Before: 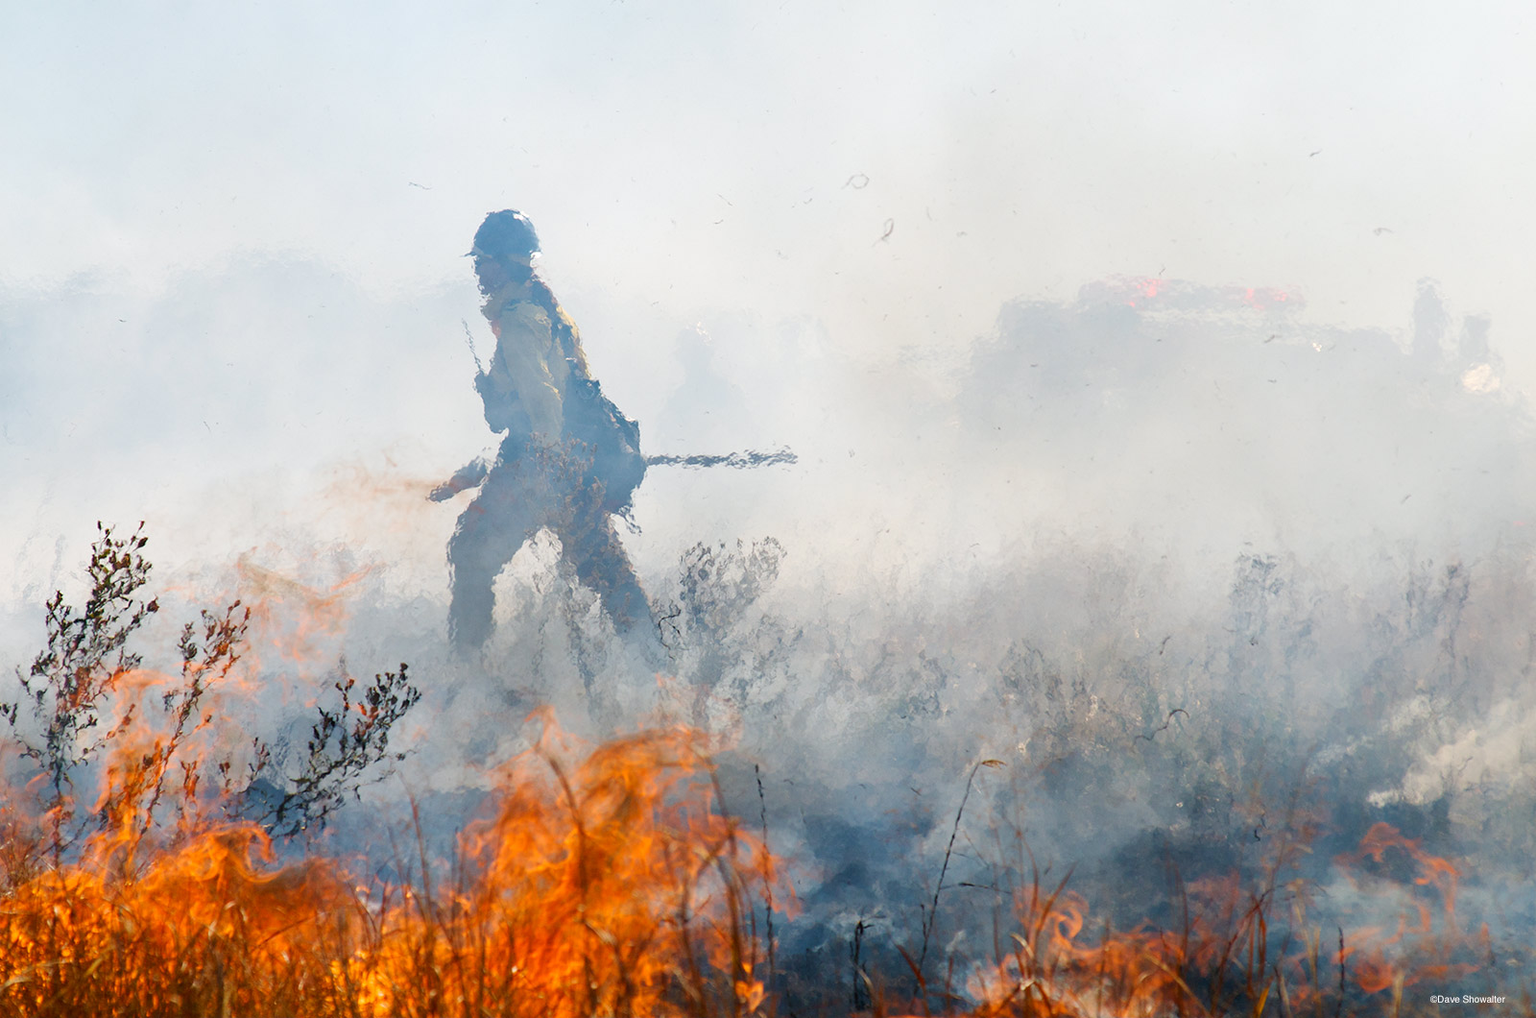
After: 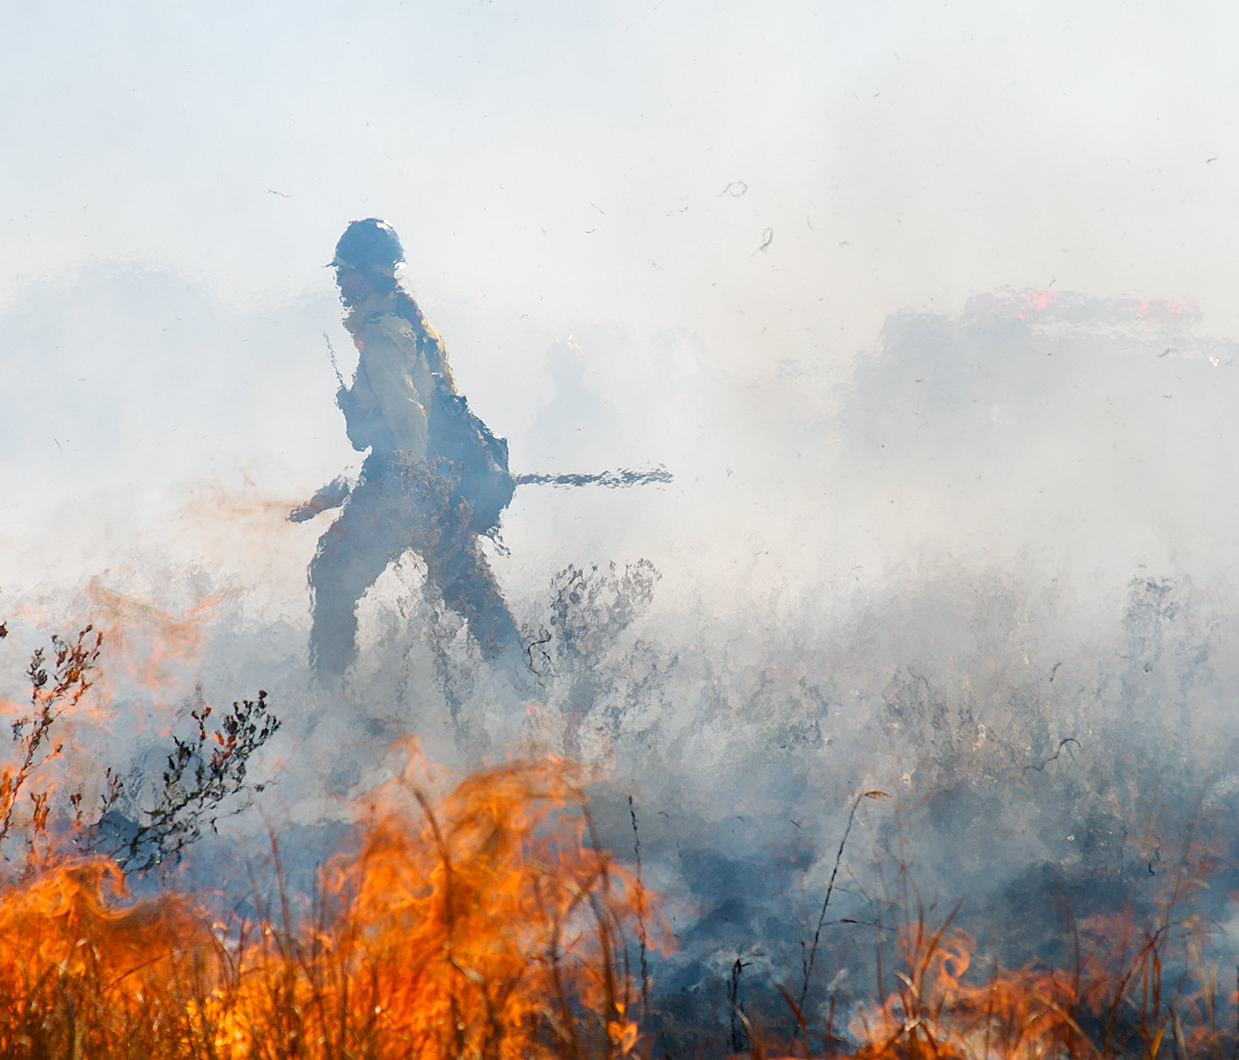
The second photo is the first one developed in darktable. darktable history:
crop: left 9.88%, right 12.664%
sharpen: amount 0.2
